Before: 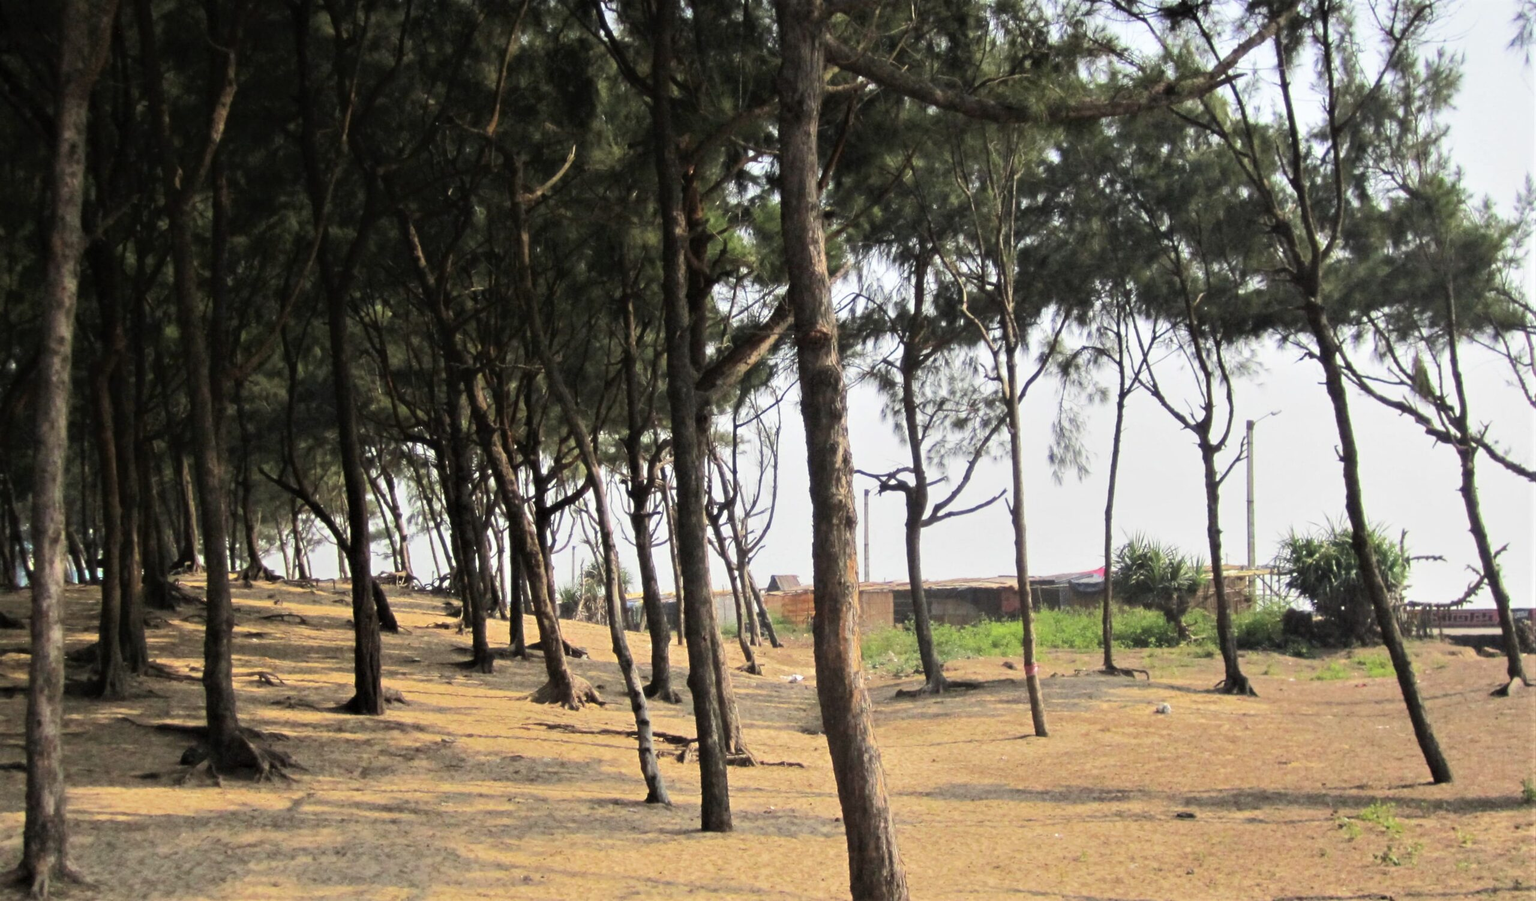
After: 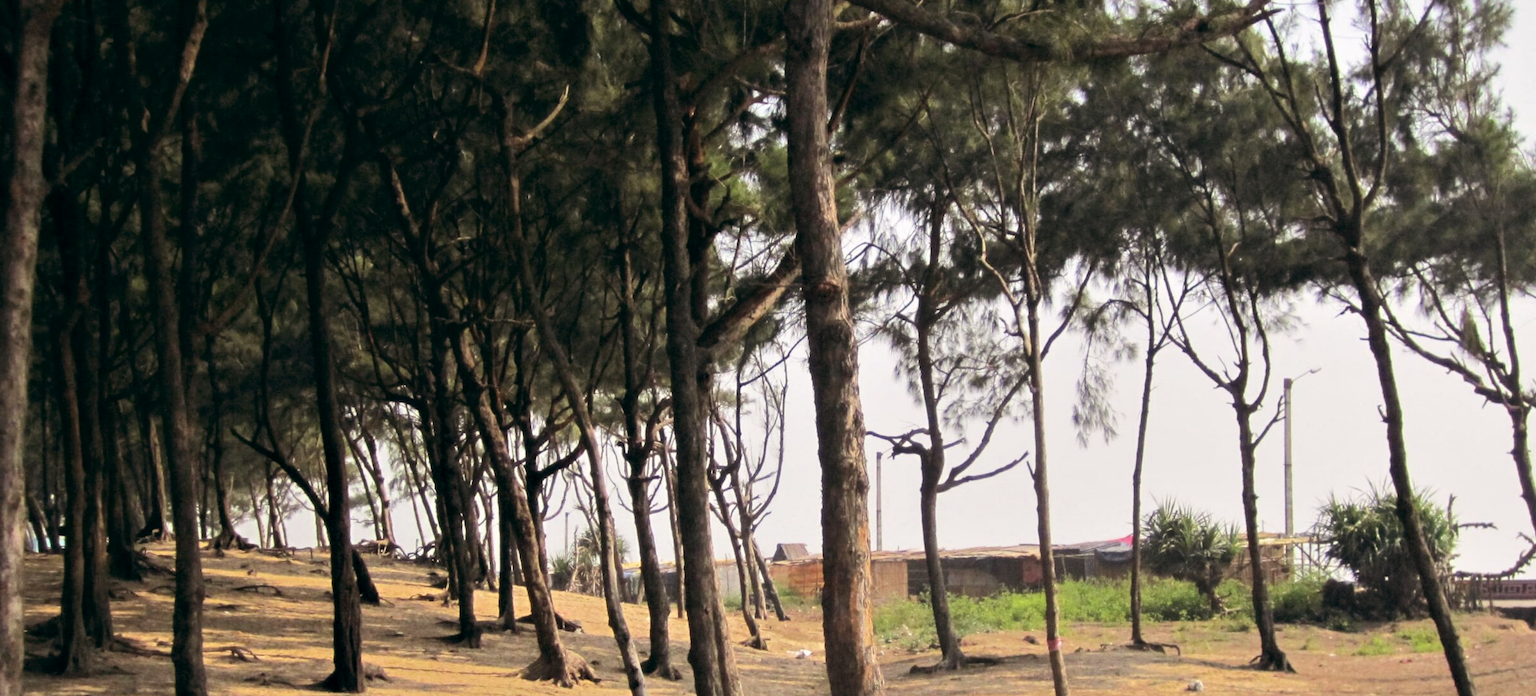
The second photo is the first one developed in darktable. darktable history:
color balance: lift [0.998, 0.998, 1.001, 1.002], gamma [0.995, 1.025, 0.992, 0.975], gain [0.995, 1.02, 0.997, 0.98]
crop: left 2.737%, top 7.287%, right 3.421%, bottom 20.179%
